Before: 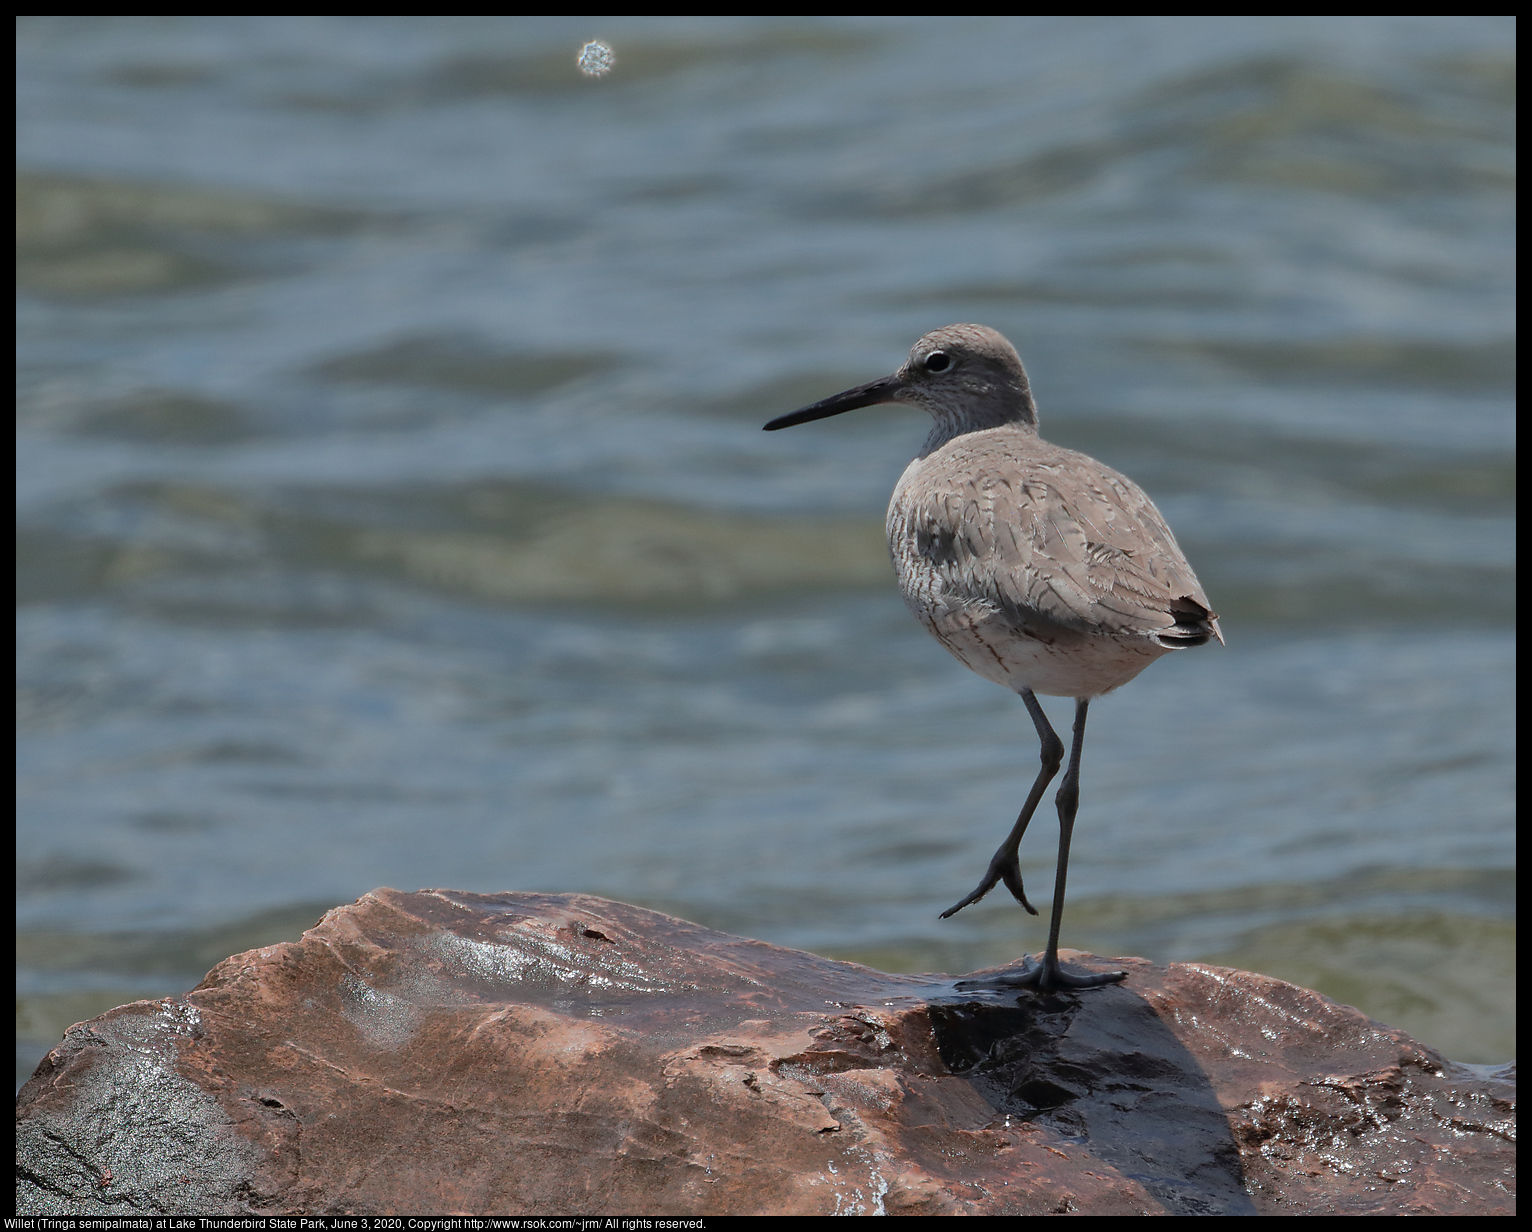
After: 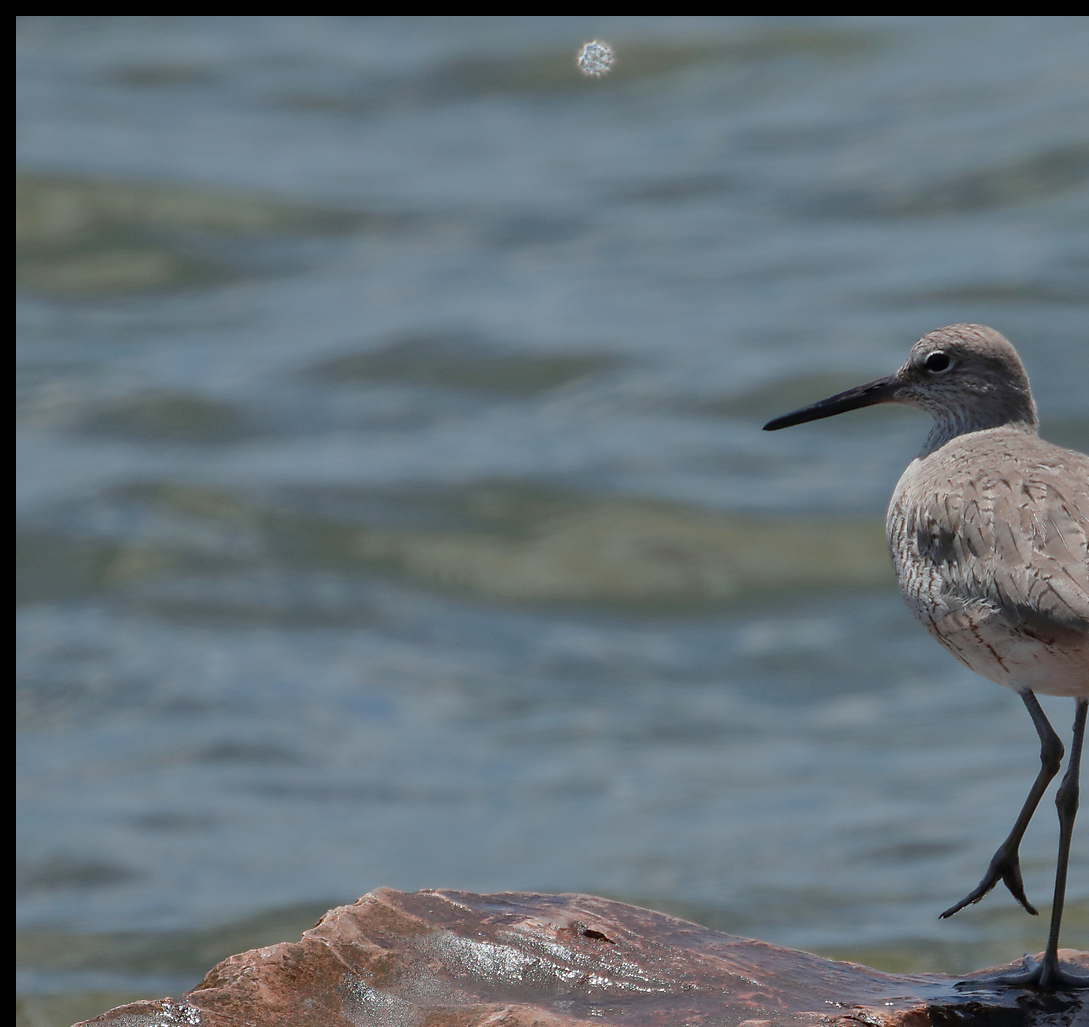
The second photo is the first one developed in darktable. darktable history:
color balance rgb: perceptual saturation grading › global saturation 20%, perceptual saturation grading › highlights -50%, perceptual saturation grading › shadows 30%
crop: right 28.885%, bottom 16.626%
